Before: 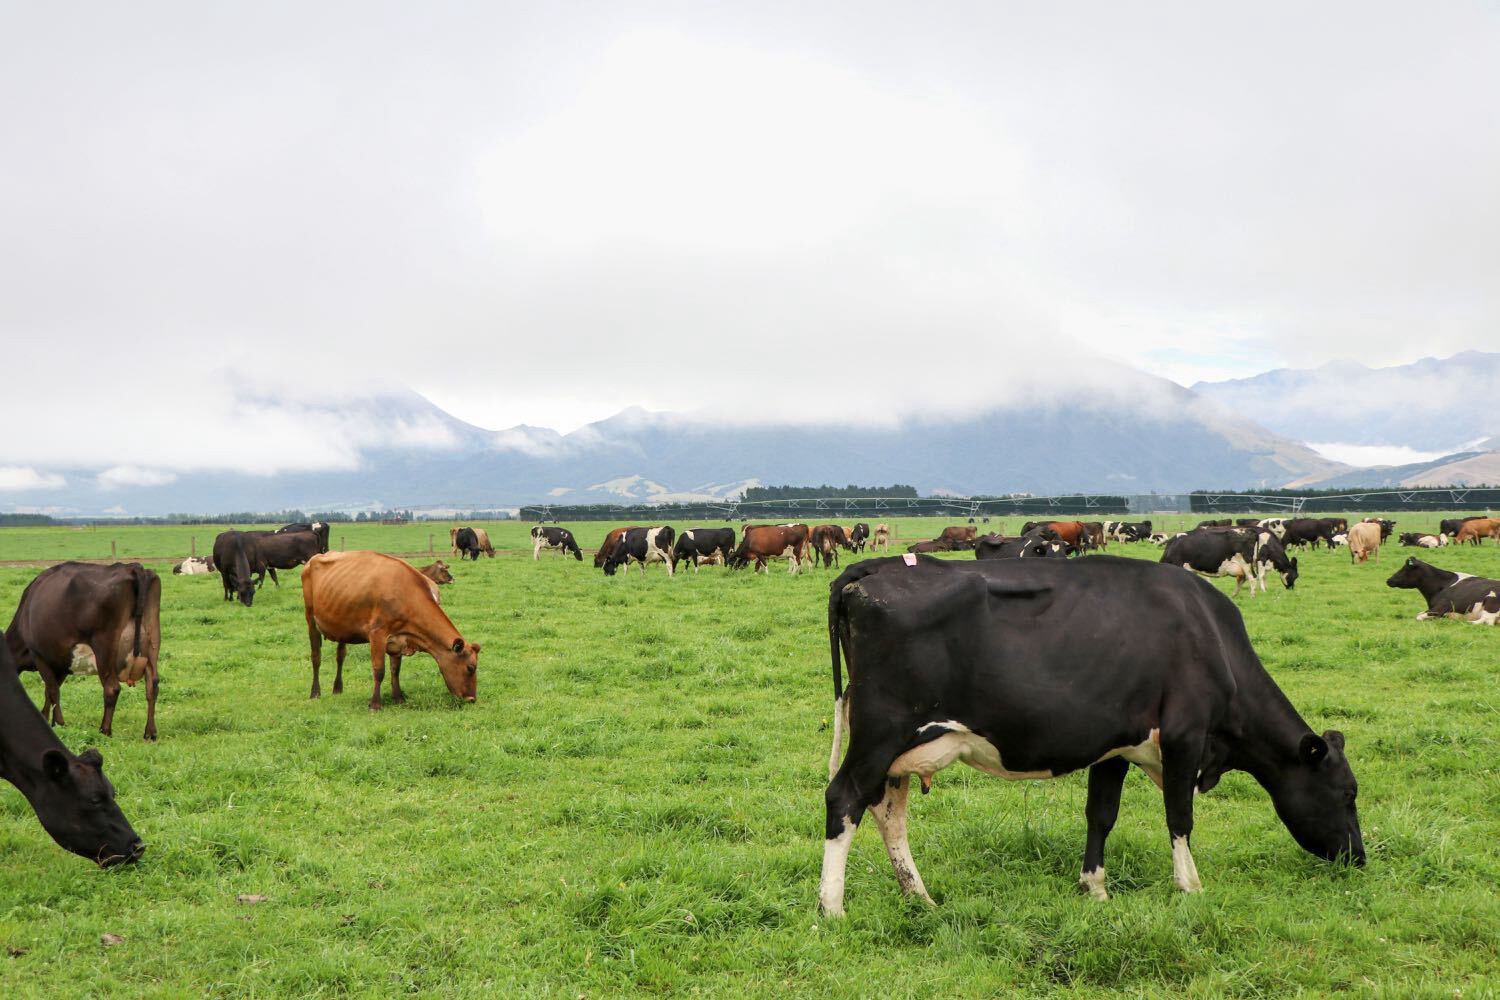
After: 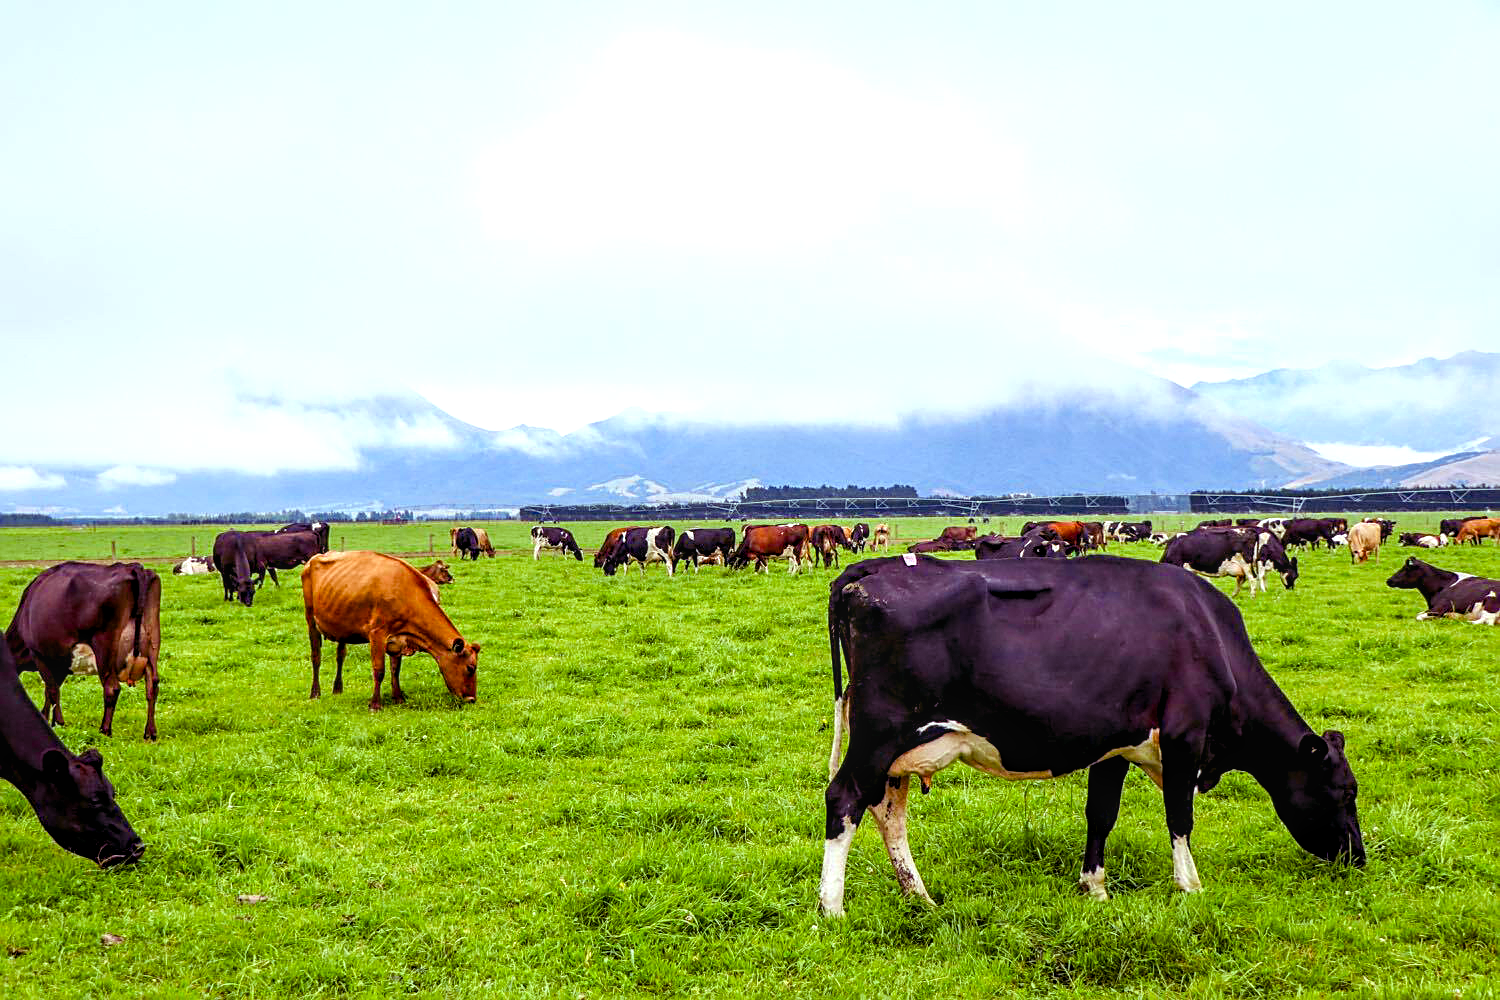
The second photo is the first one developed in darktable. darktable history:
color calibration: output R [0.994, 0.059, -0.119, 0], output G [-0.036, 1.09, -0.119, 0], output B [0.078, -0.108, 0.961, 0], illuminant custom, x 0.371, y 0.382, temperature 4281.14 K
color correction: saturation 1.11
color balance rgb: shadows lift › luminance -21.66%, shadows lift › chroma 8.98%, shadows lift › hue 283.37°, power › chroma 1.55%, power › hue 25.59°, highlights gain › luminance 6.08%, highlights gain › chroma 2.55%, highlights gain › hue 90°, global offset › luminance -0.87%, perceptual saturation grading › global saturation 27.49%, perceptual saturation grading › highlights -28.39%, perceptual saturation grading › mid-tones 15.22%, perceptual saturation grading › shadows 33.98%, perceptual brilliance grading › highlights 10%, perceptual brilliance grading › mid-tones 5%
sharpen: on, module defaults
white balance: red 0.983, blue 1.036
local contrast: on, module defaults
